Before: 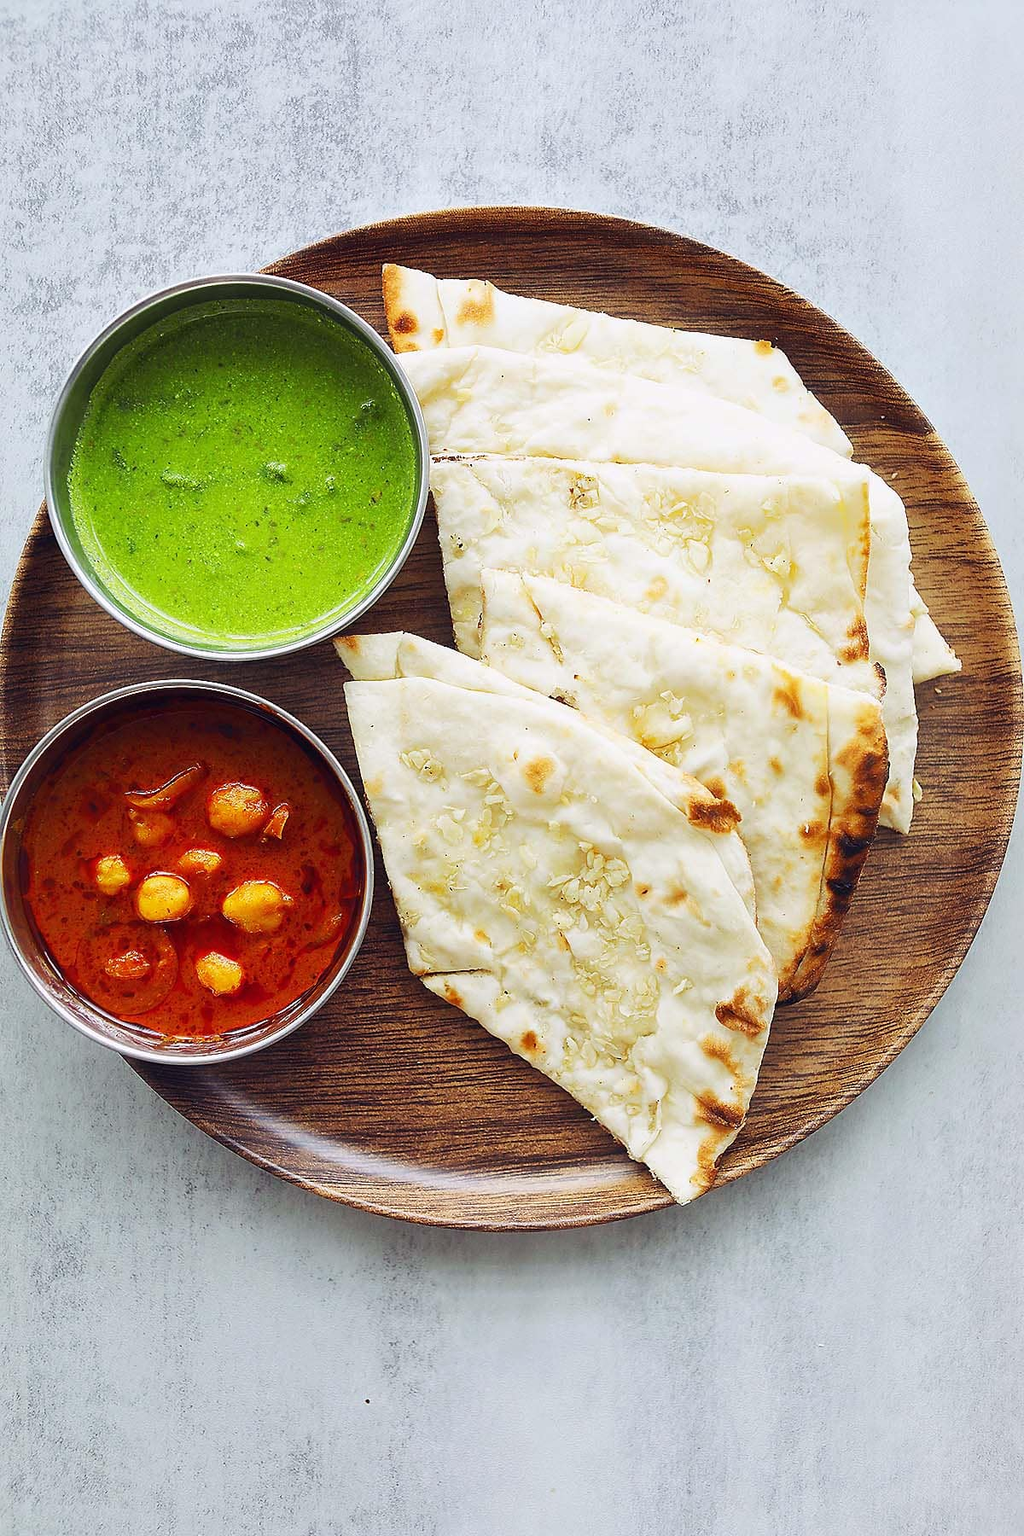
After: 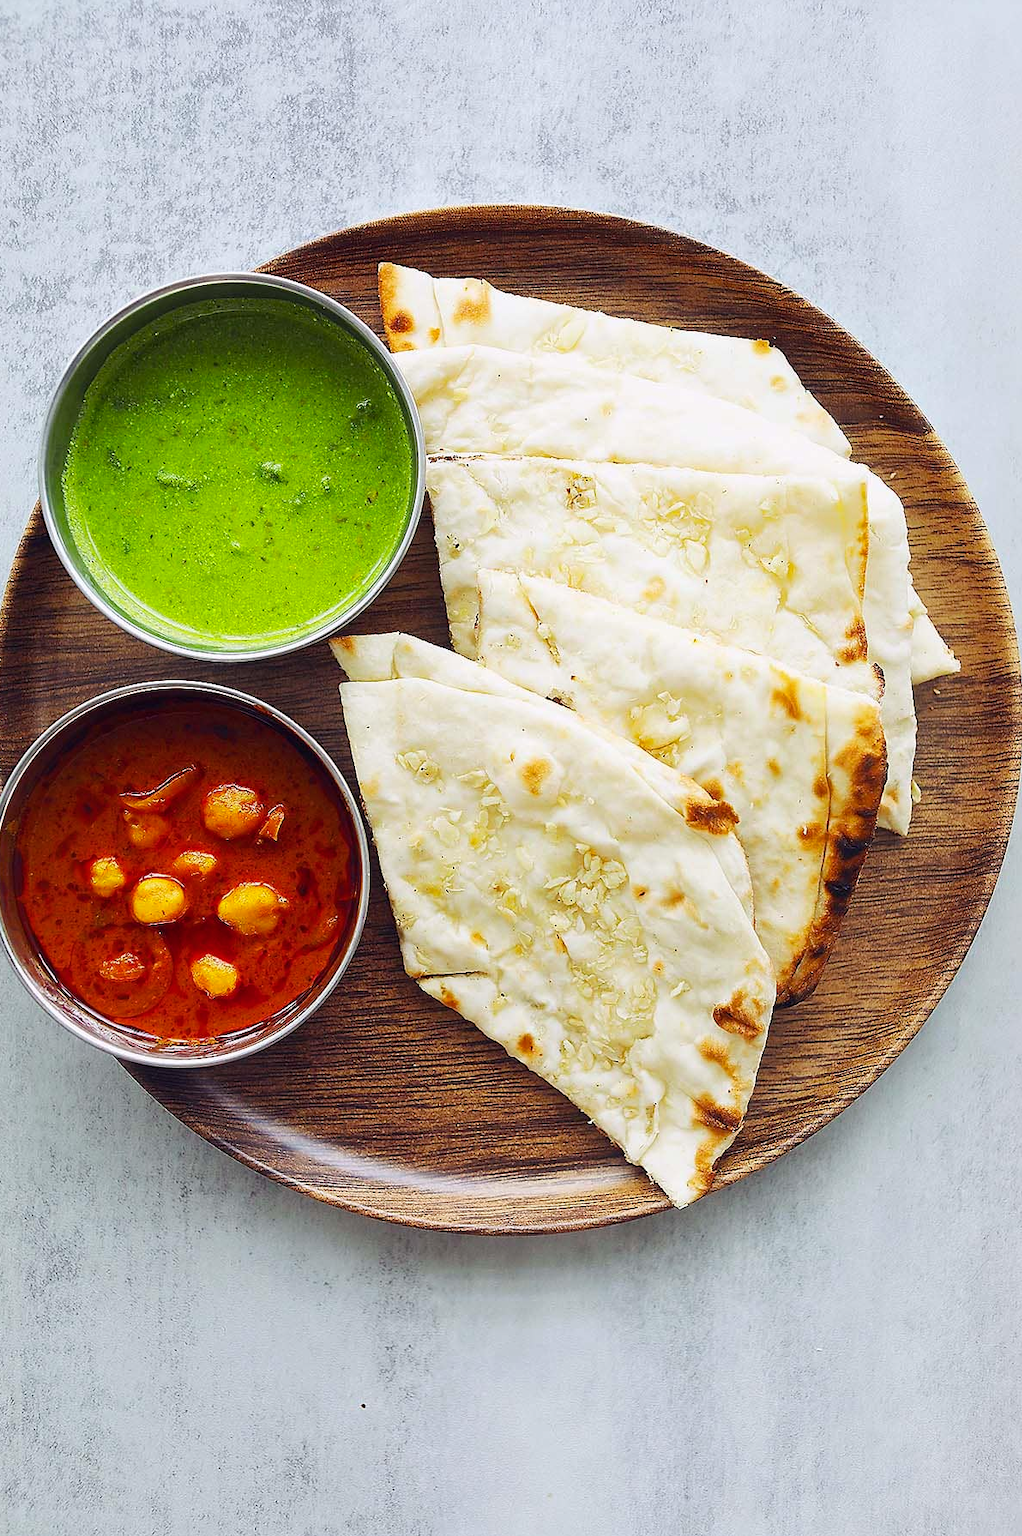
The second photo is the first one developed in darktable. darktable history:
color balance rgb: perceptual saturation grading › global saturation 10%
crop and rotate: left 0.614%, top 0.179%, bottom 0.309%
